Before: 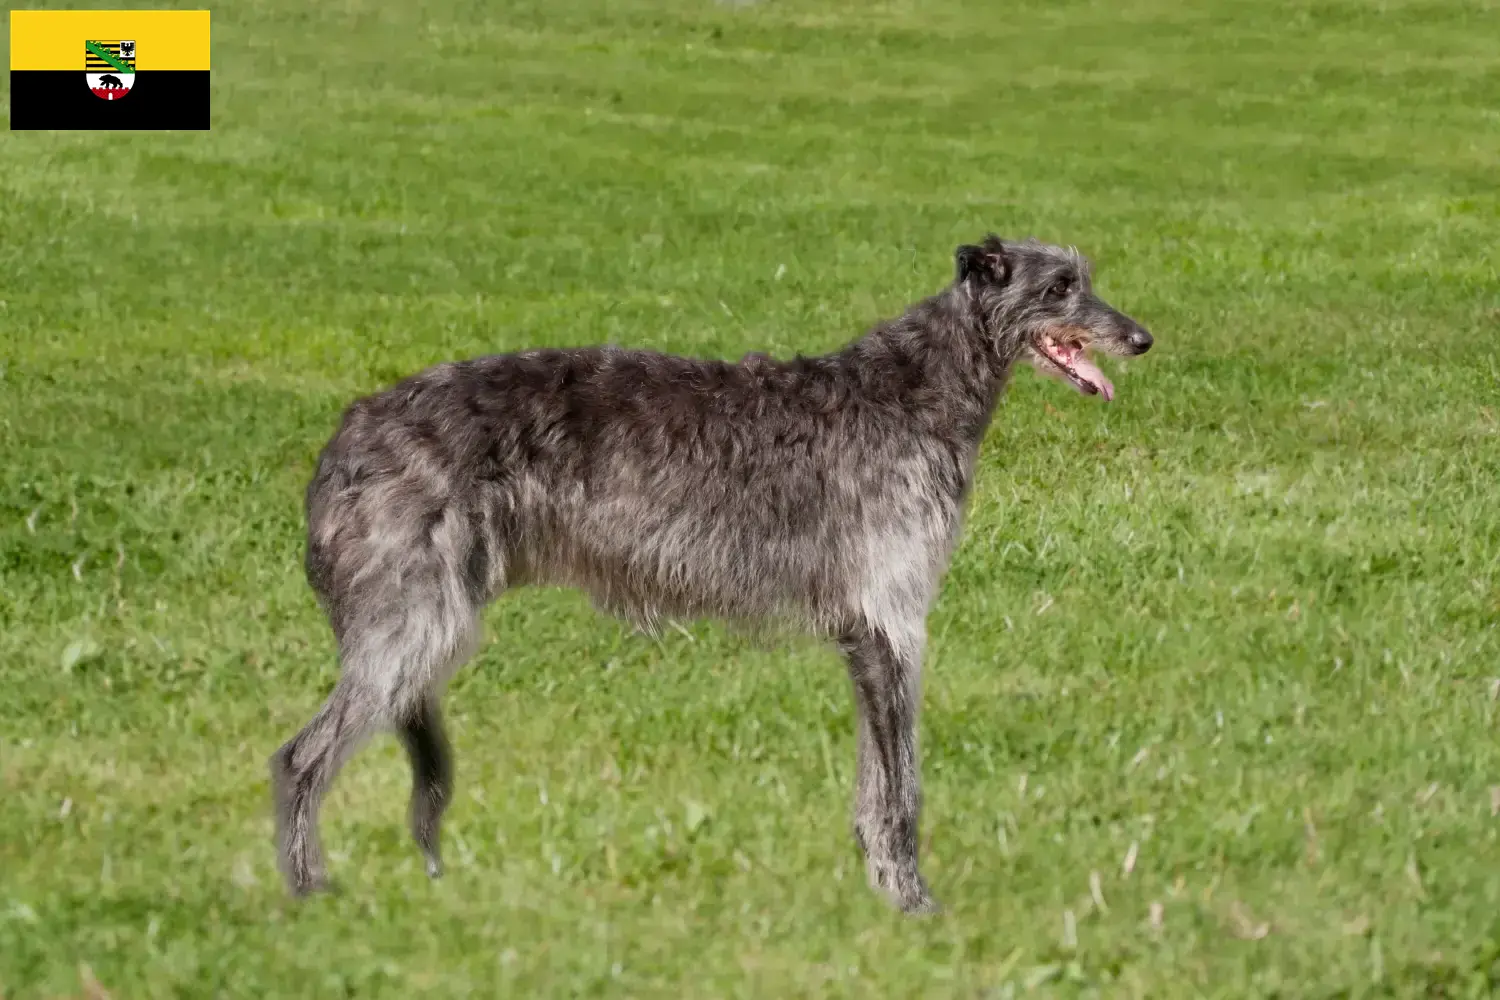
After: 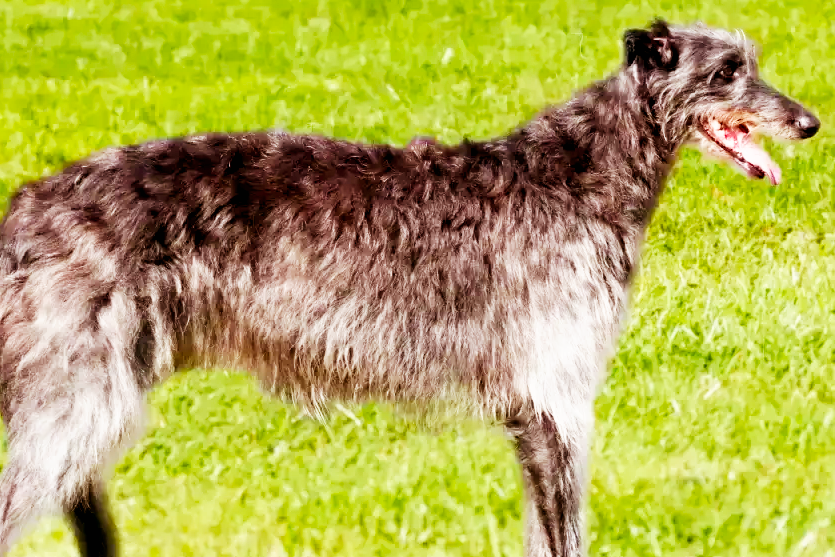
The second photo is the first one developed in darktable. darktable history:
base curve: curves: ch0 [(0, 0) (0.007, 0.004) (0.027, 0.03) (0.046, 0.07) (0.207, 0.54) (0.442, 0.872) (0.673, 0.972) (1, 1)], preserve colors none
crop and rotate: left 22.237%, top 21.643%, right 22.083%, bottom 22.6%
color balance rgb: shadows lift › chroma 4.416%, shadows lift › hue 26.86°, global offset › luminance -0.874%, perceptual saturation grading › global saturation 0.906%, global vibrance 20%
